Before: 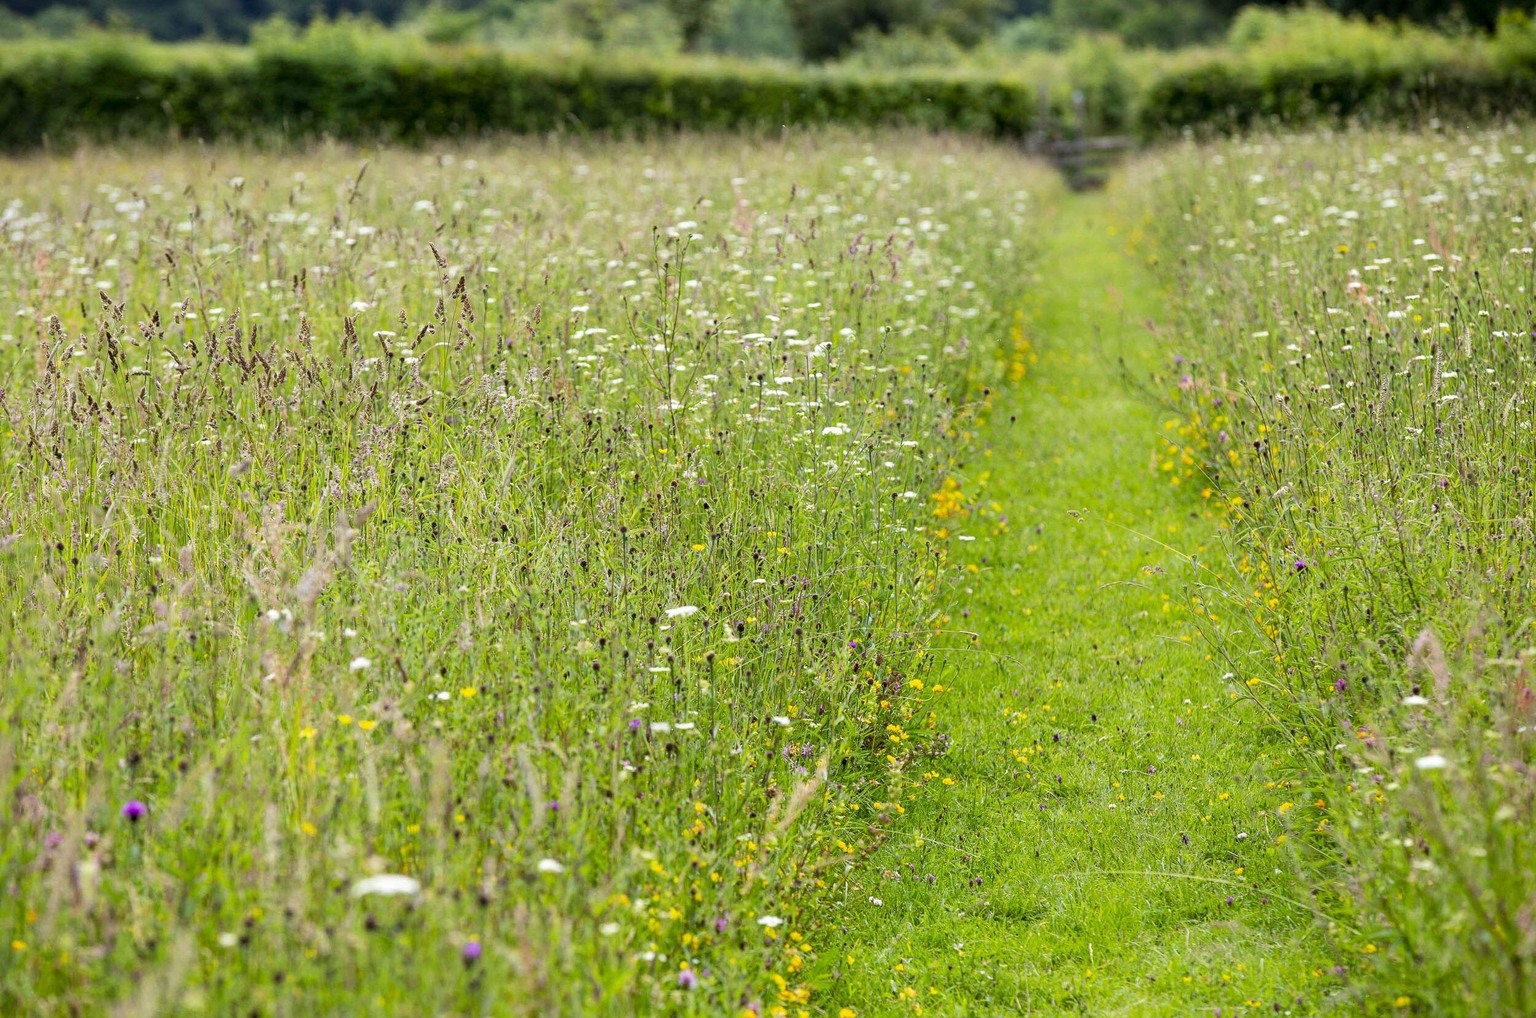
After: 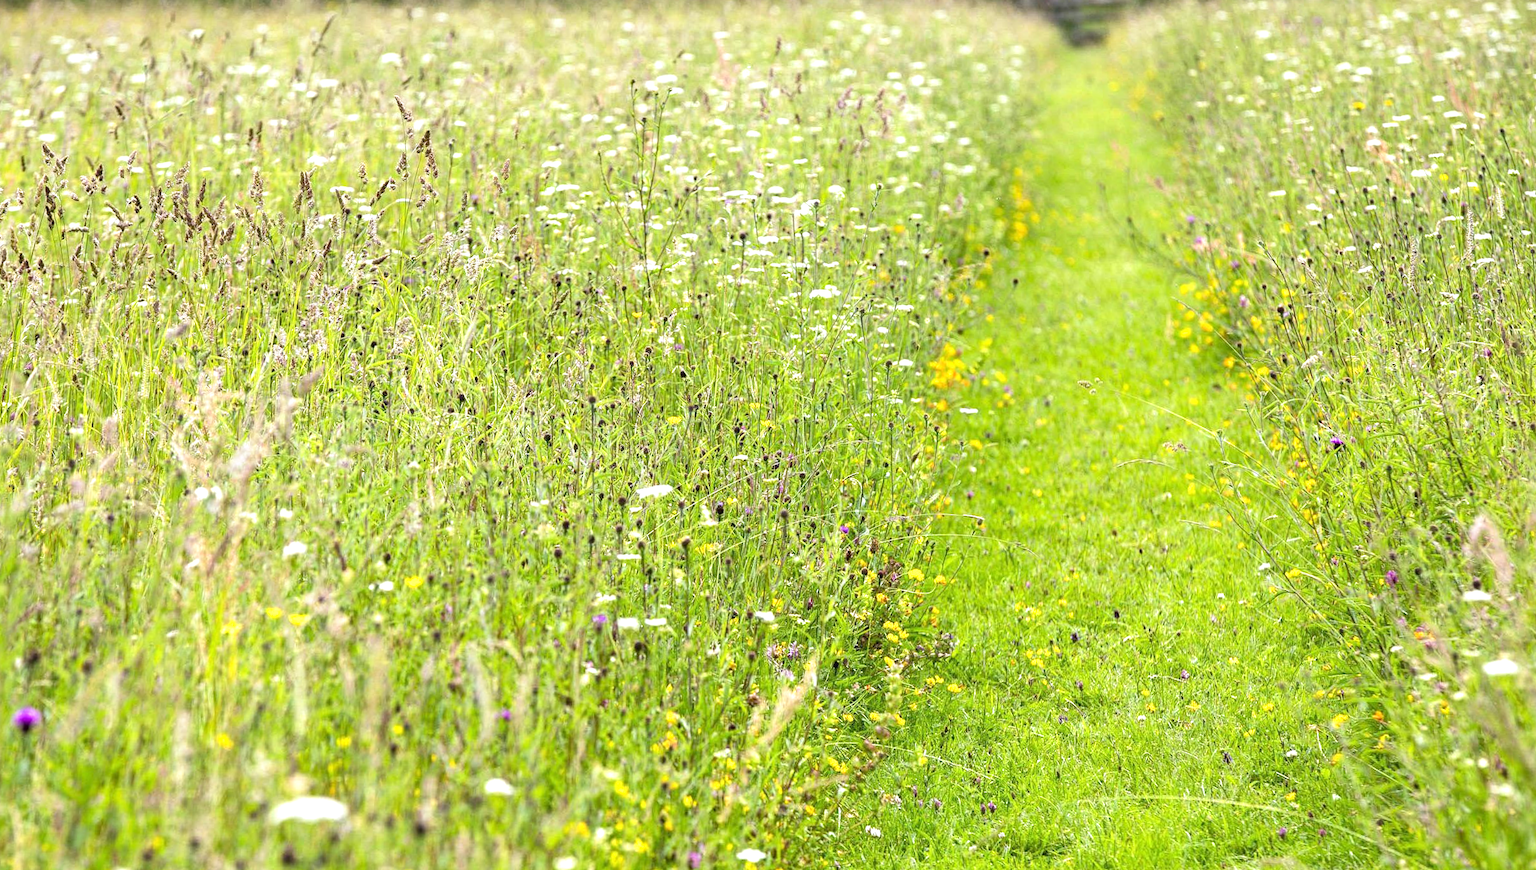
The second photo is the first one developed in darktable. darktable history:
crop and rotate: left 1.814%, top 12.818%, right 0.25%, bottom 9.225%
split-toning: shadows › saturation 0.61, highlights › saturation 0.58, balance -28.74, compress 87.36%
exposure: black level correction 0, exposure 0.7 EV, compensate highlight preservation false
rotate and perspective: rotation 0.215°, lens shift (vertical) -0.139, crop left 0.069, crop right 0.939, crop top 0.002, crop bottom 0.996
